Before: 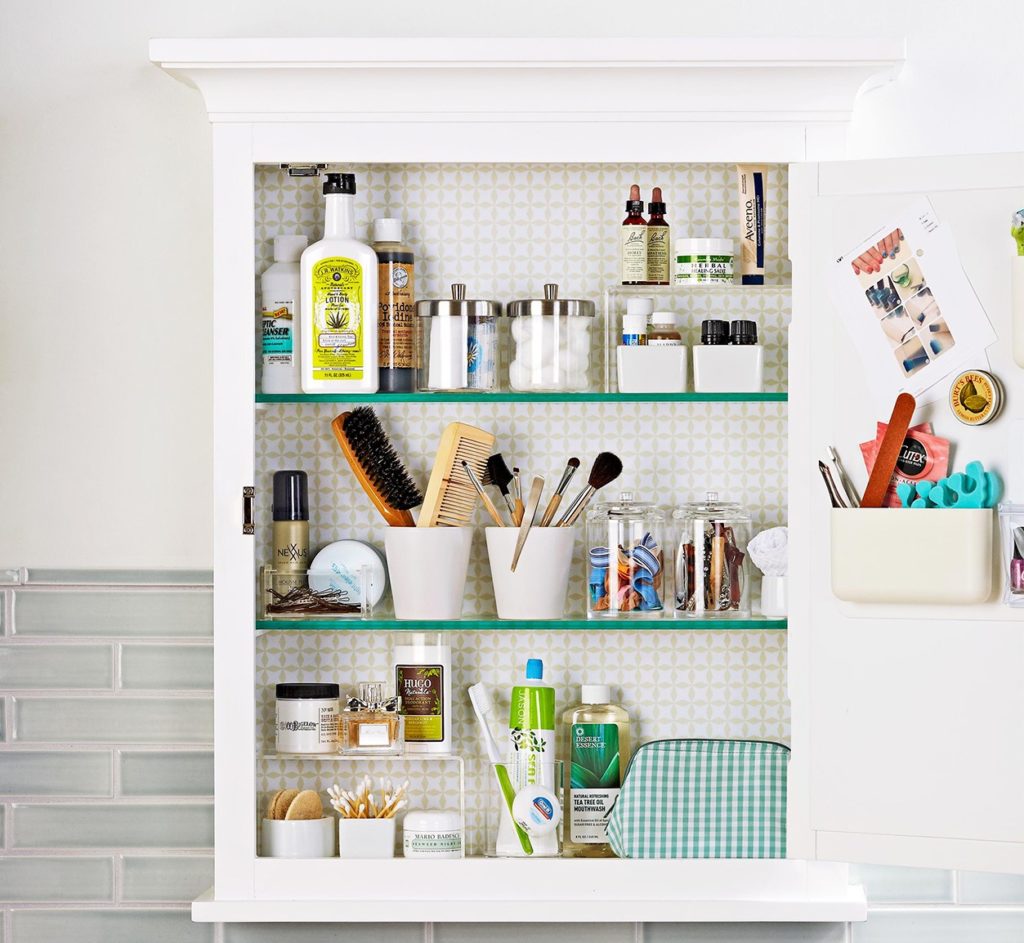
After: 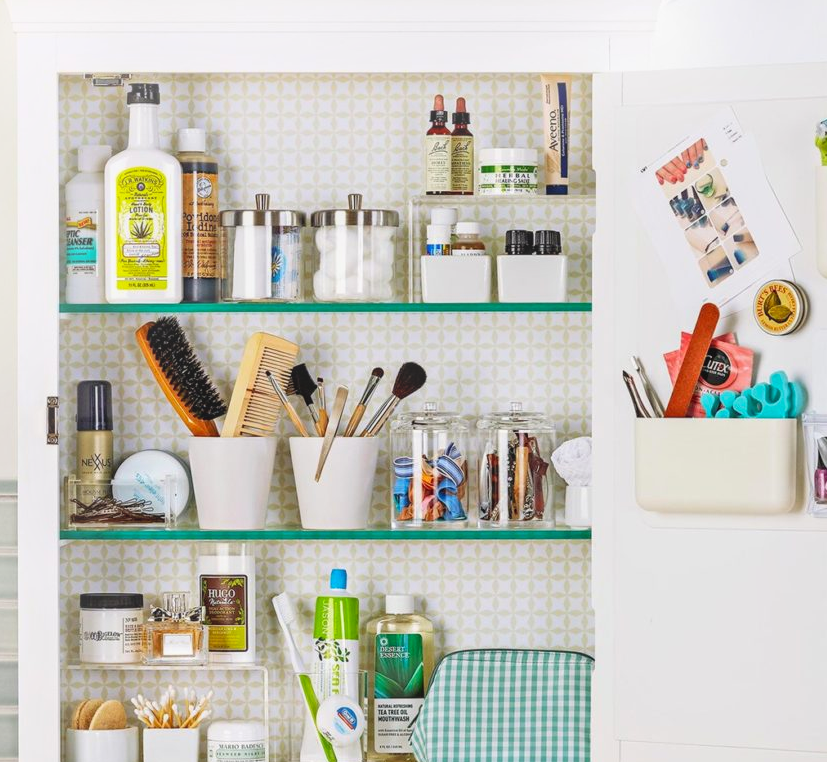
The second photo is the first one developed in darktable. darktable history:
contrast brightness saturation: contrast -0.1, brightness 0.05, saturation 0.08
exposure: compensate highlight preservation false
bloom: size 15%, threshold 97%, strength 7%
local contrast: on, module defaults
crop: left 19.159%, top 9.58%, bottom 9.58%
